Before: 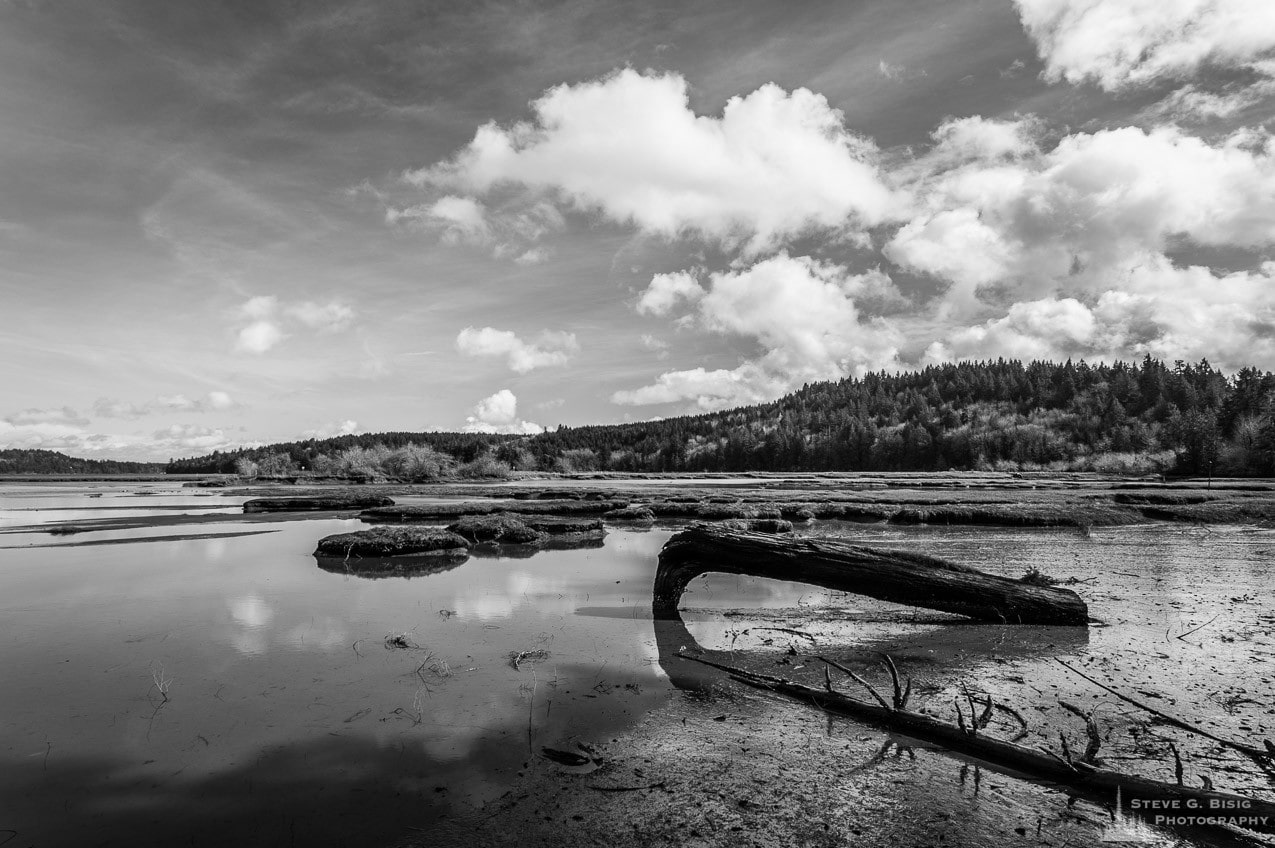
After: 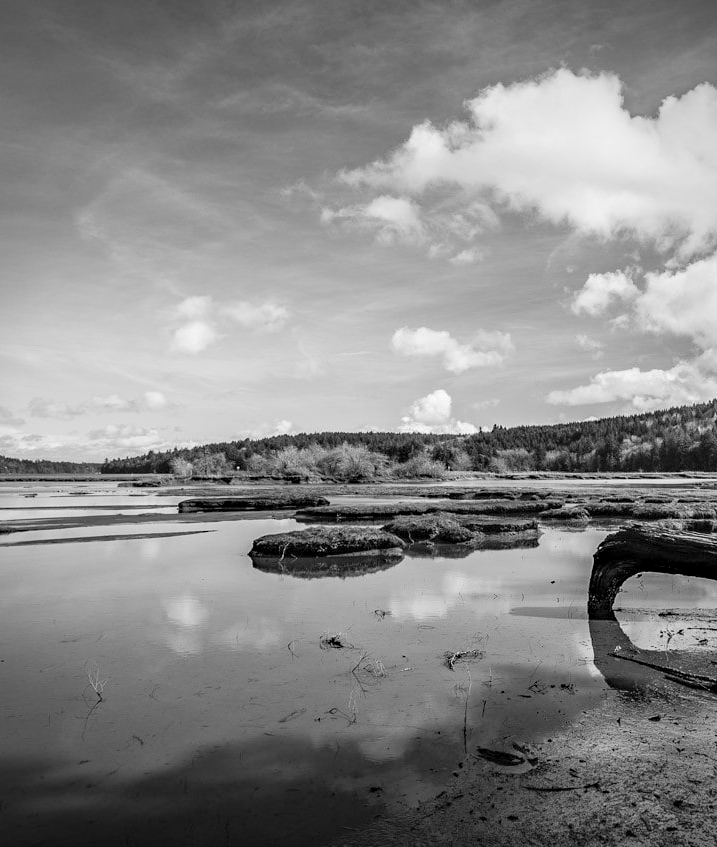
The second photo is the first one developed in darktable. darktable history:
tone equalizer: on, module defaults
vignetting: on, module defaults
haze removal: compatibility mode true, adaptive false
contrast brightness saturation: brightness 0.18, saturation -0.5
crop: left 5.114%, right 38.589%
